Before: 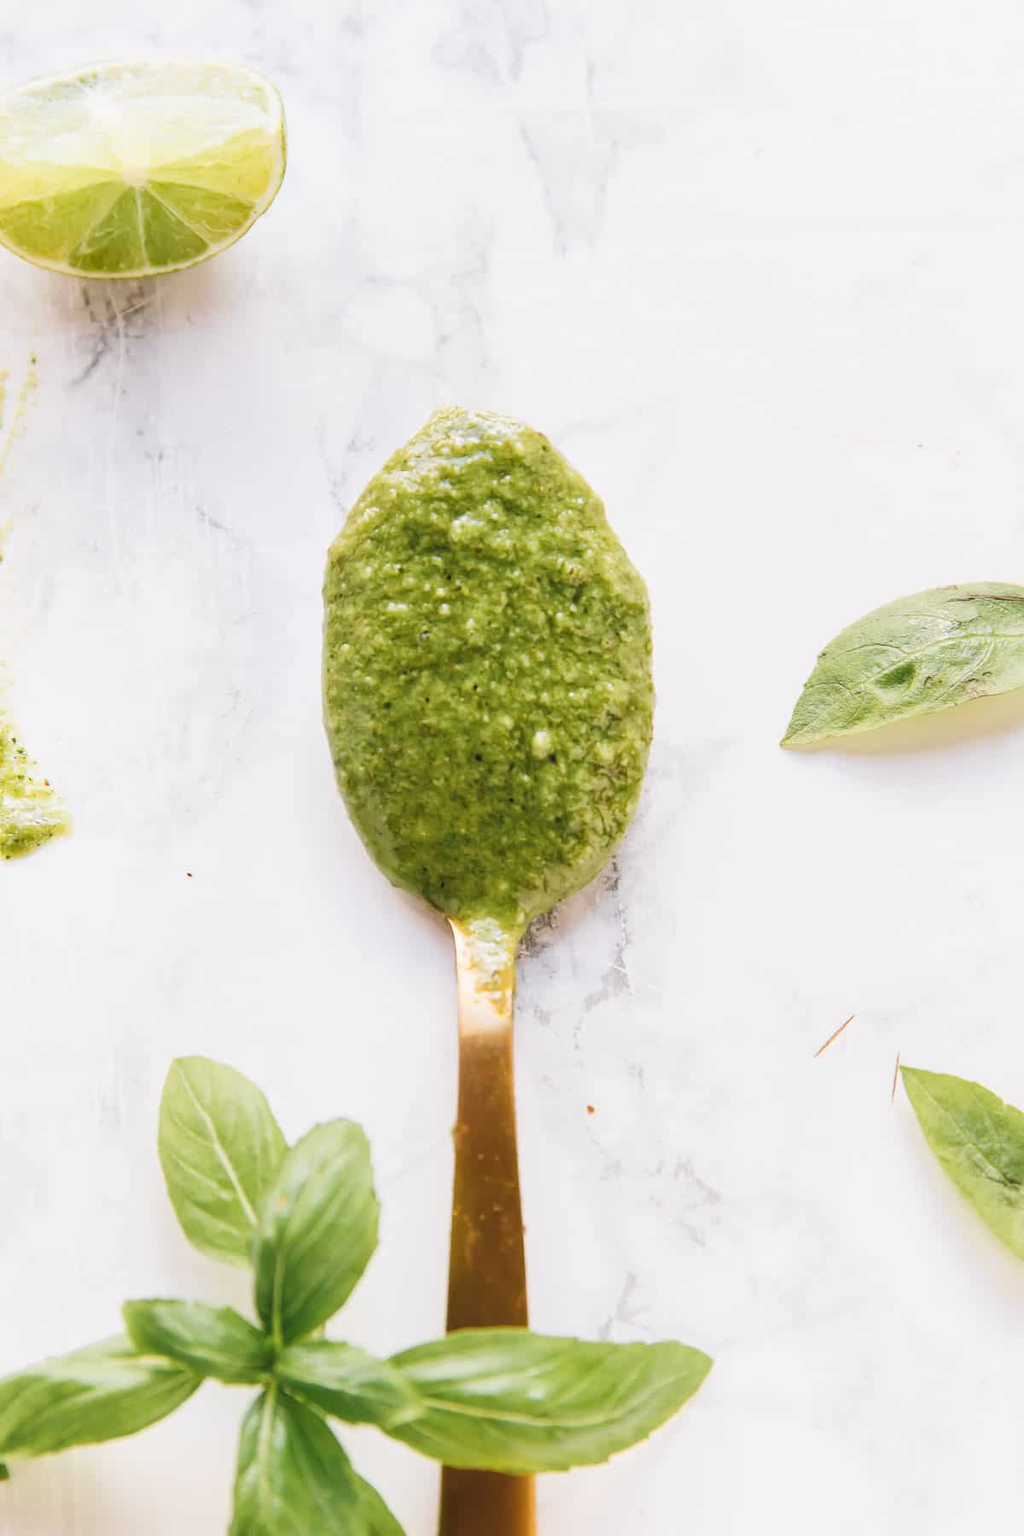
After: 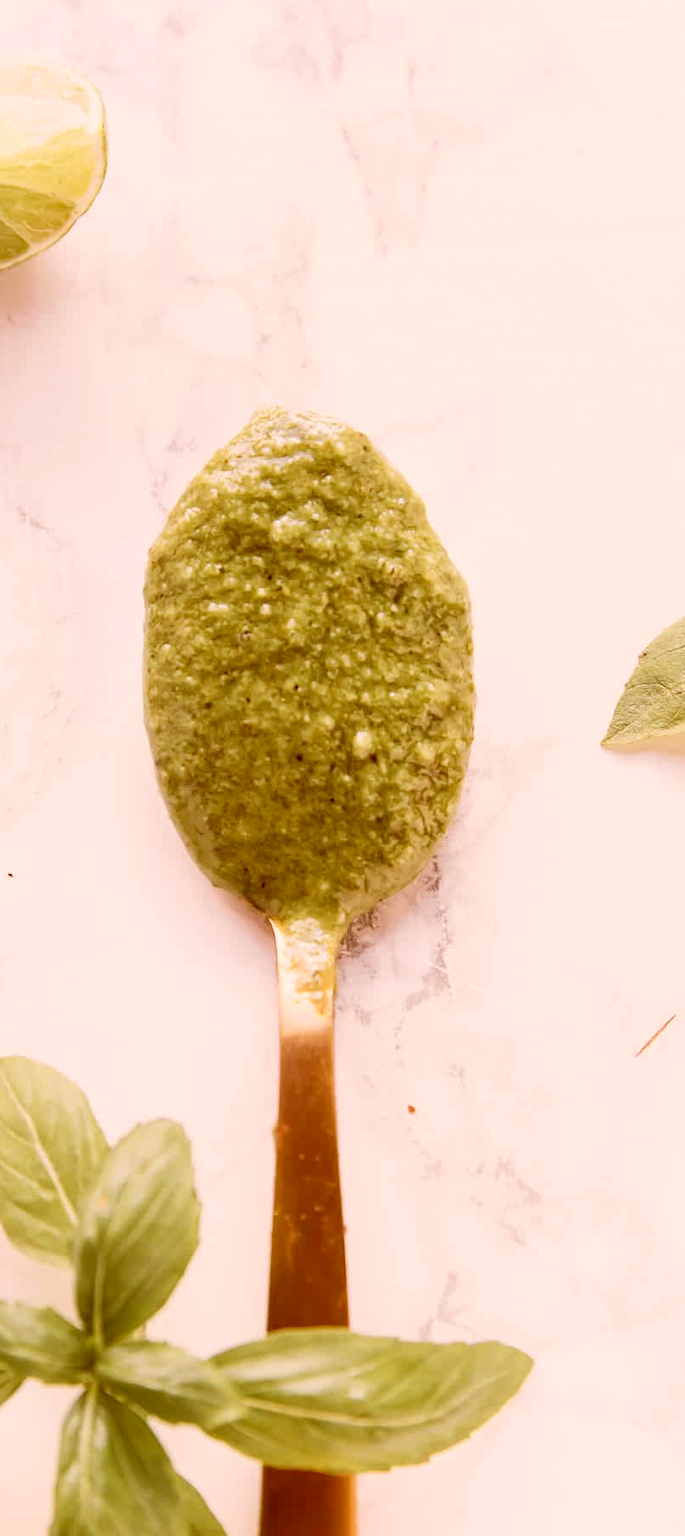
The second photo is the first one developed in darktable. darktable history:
crop and rotate: left 17.575%, right 15.452%
color correction: highlights a* 9.12, highlights b* 8.63, shadows a* 39.31, shadows b* 39.27, saturation 0.8
